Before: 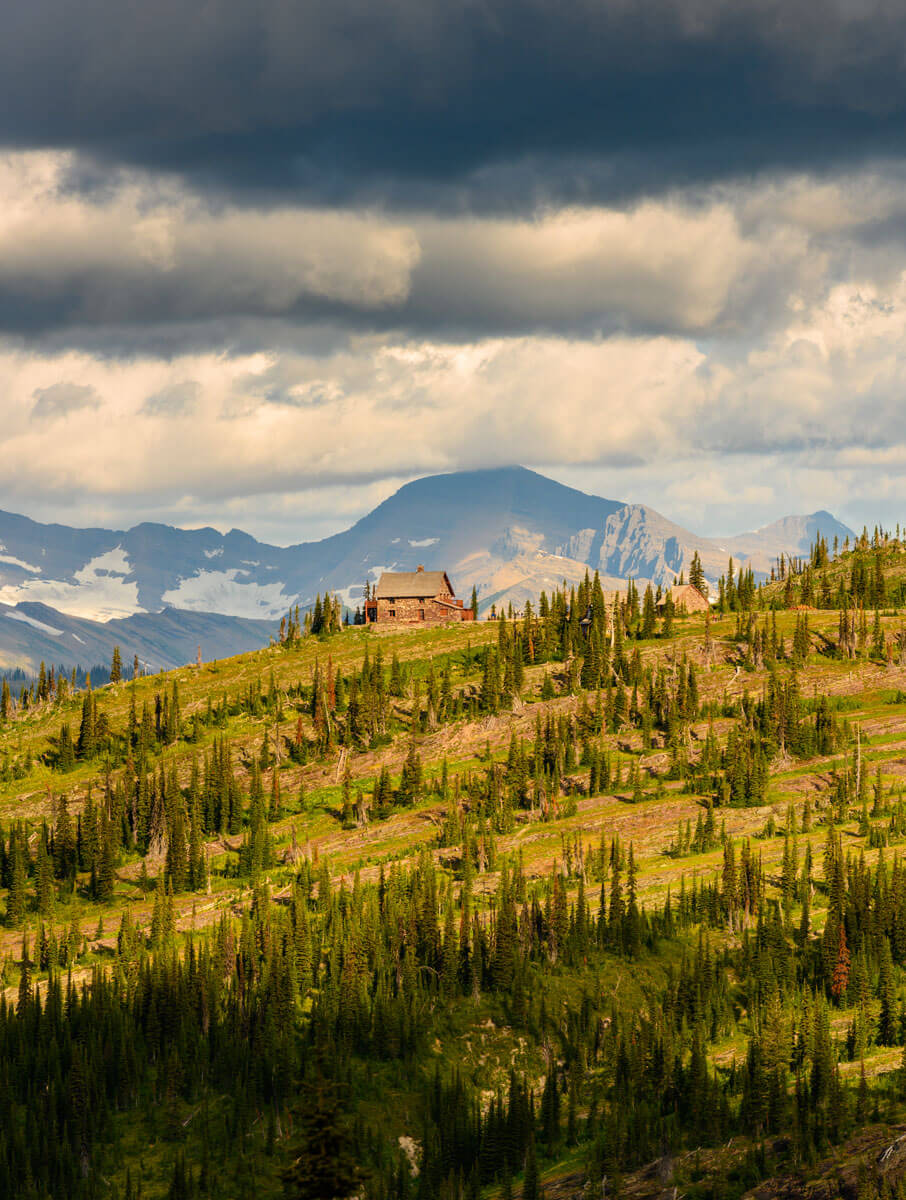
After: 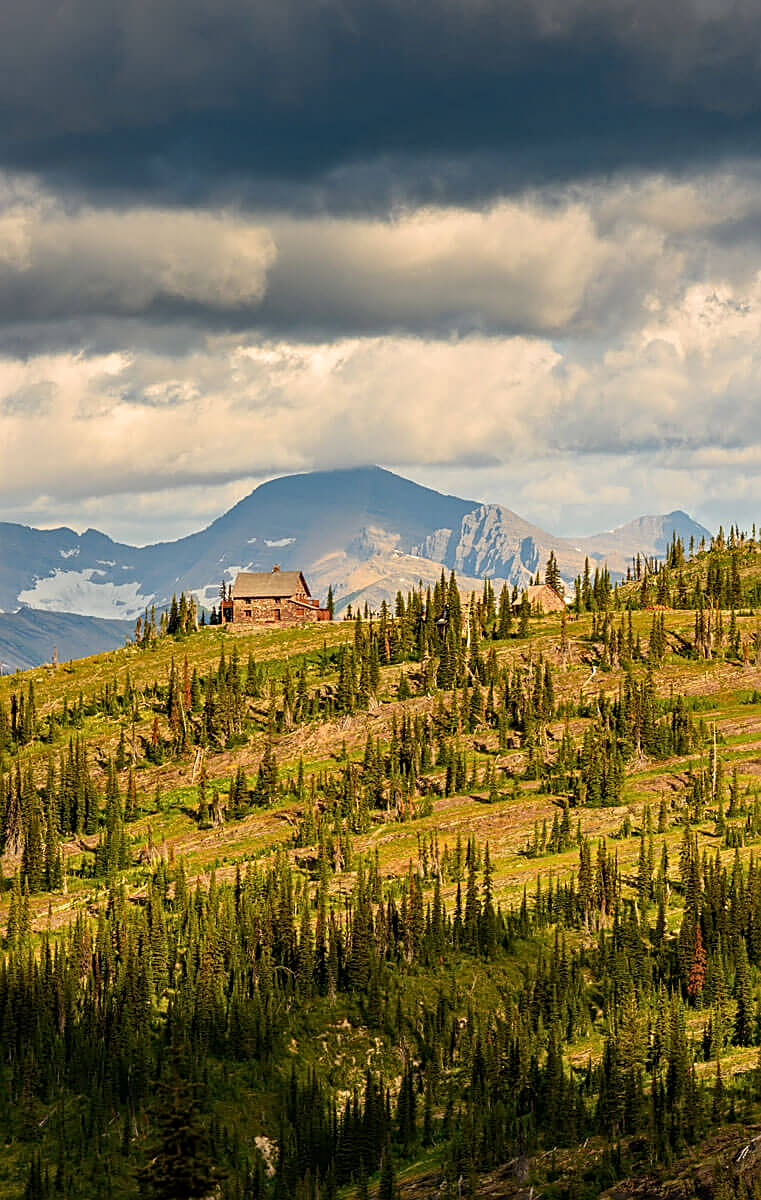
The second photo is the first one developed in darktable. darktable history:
crop: left 15.939%
contrast equalizer: octaves 7, y [[0.502, 0.505, 0.512, 0.529, 0.564, 0.588], [0.5 ×6], [0.502, 0.505, 0.512, 0.529, 0.564, 0.588], [0, 0.001, 0.001, 0.004, 0.008, 0.011], [0, 0.001, 0.001, 0.004, 0.008, 0.011]]
sharpen: on, module defaults
